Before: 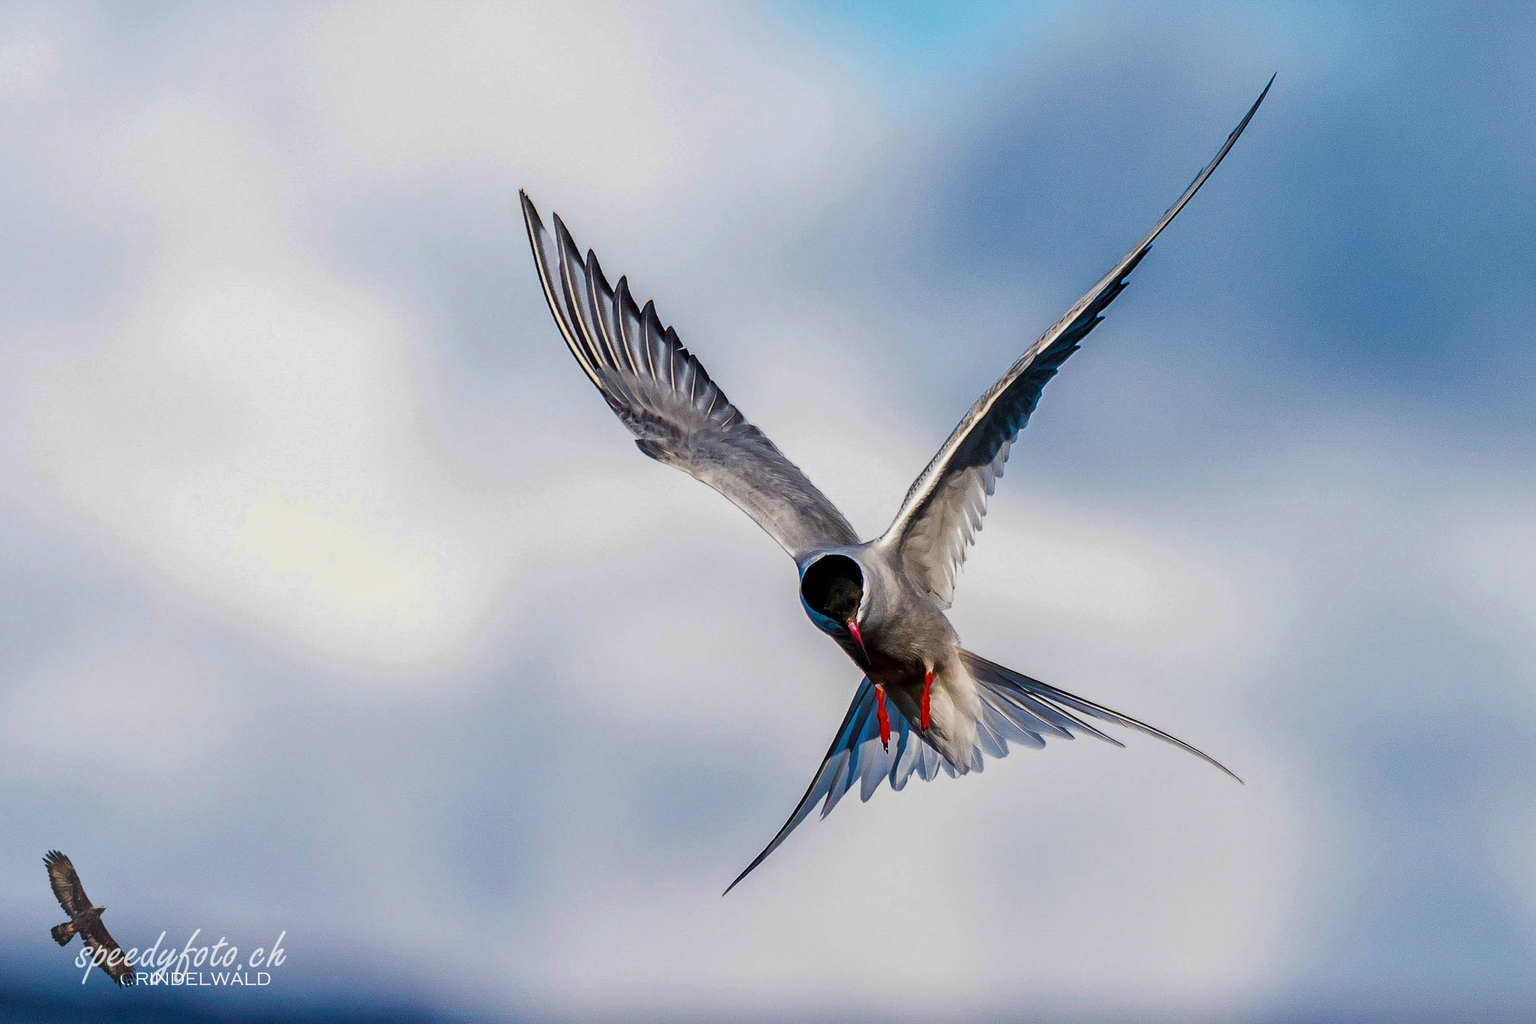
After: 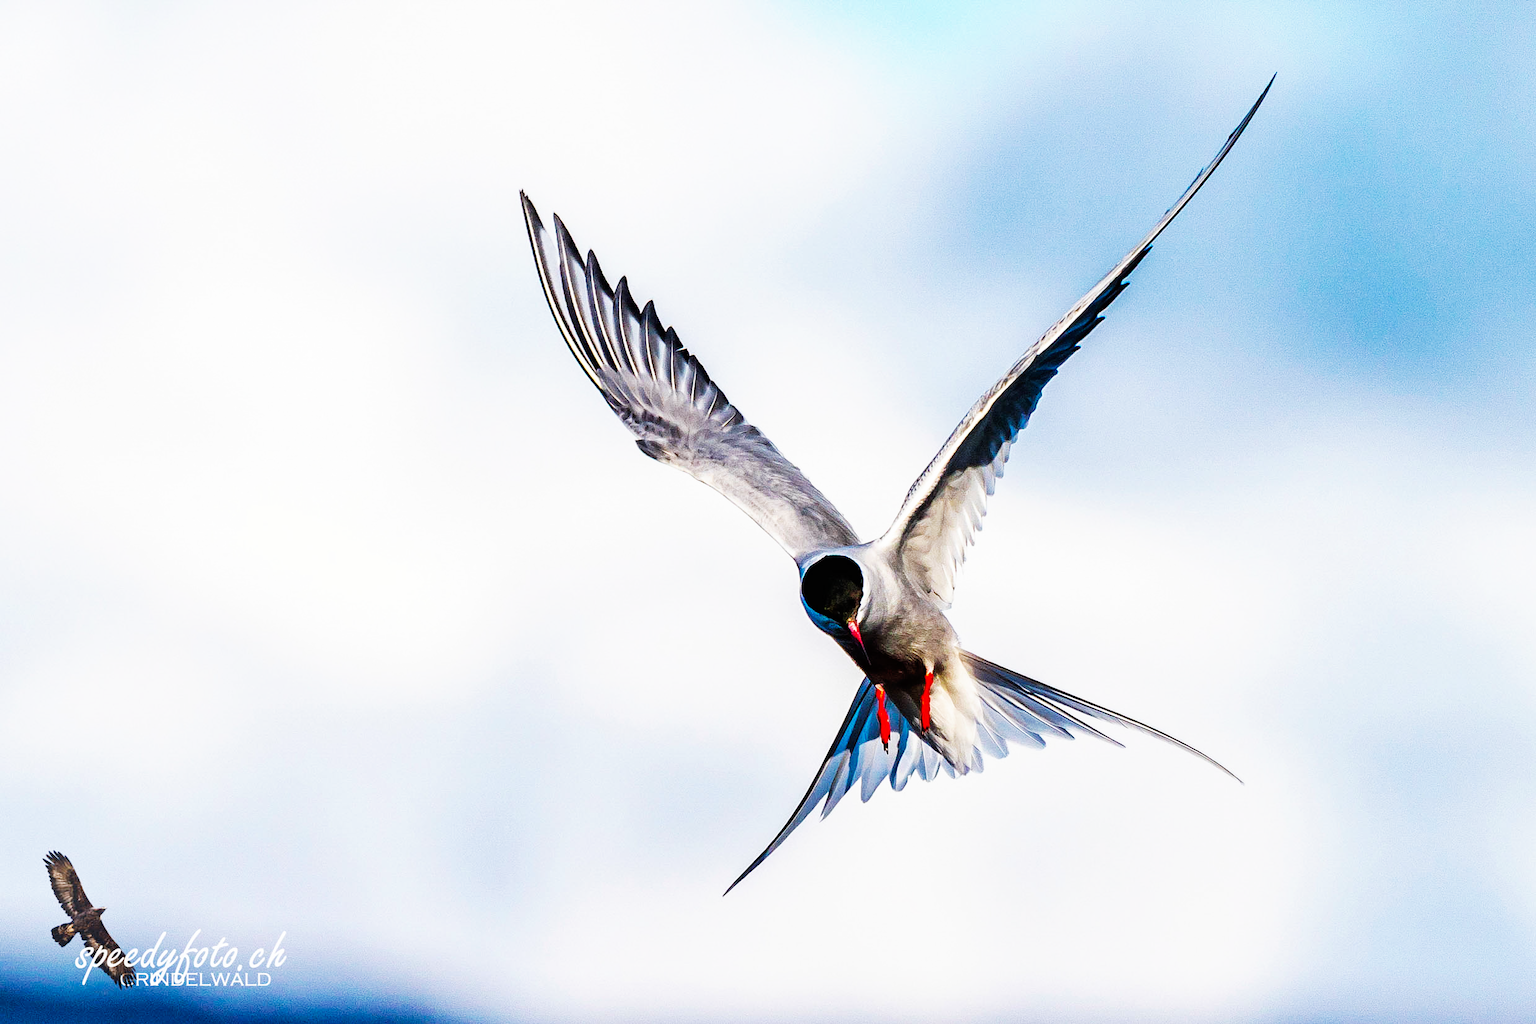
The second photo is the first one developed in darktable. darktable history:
base curve: curves: ch0 [(0, 0) (0.007, 0.004) (0.027, 0.03) (0.046, 0.07) (0.207, 0.54) (0.442, 0.872) (0.673, 0.972) (1, 1)], preserve colors none
contrast brightness saturation: contrast 0.01, saturation -0.05
